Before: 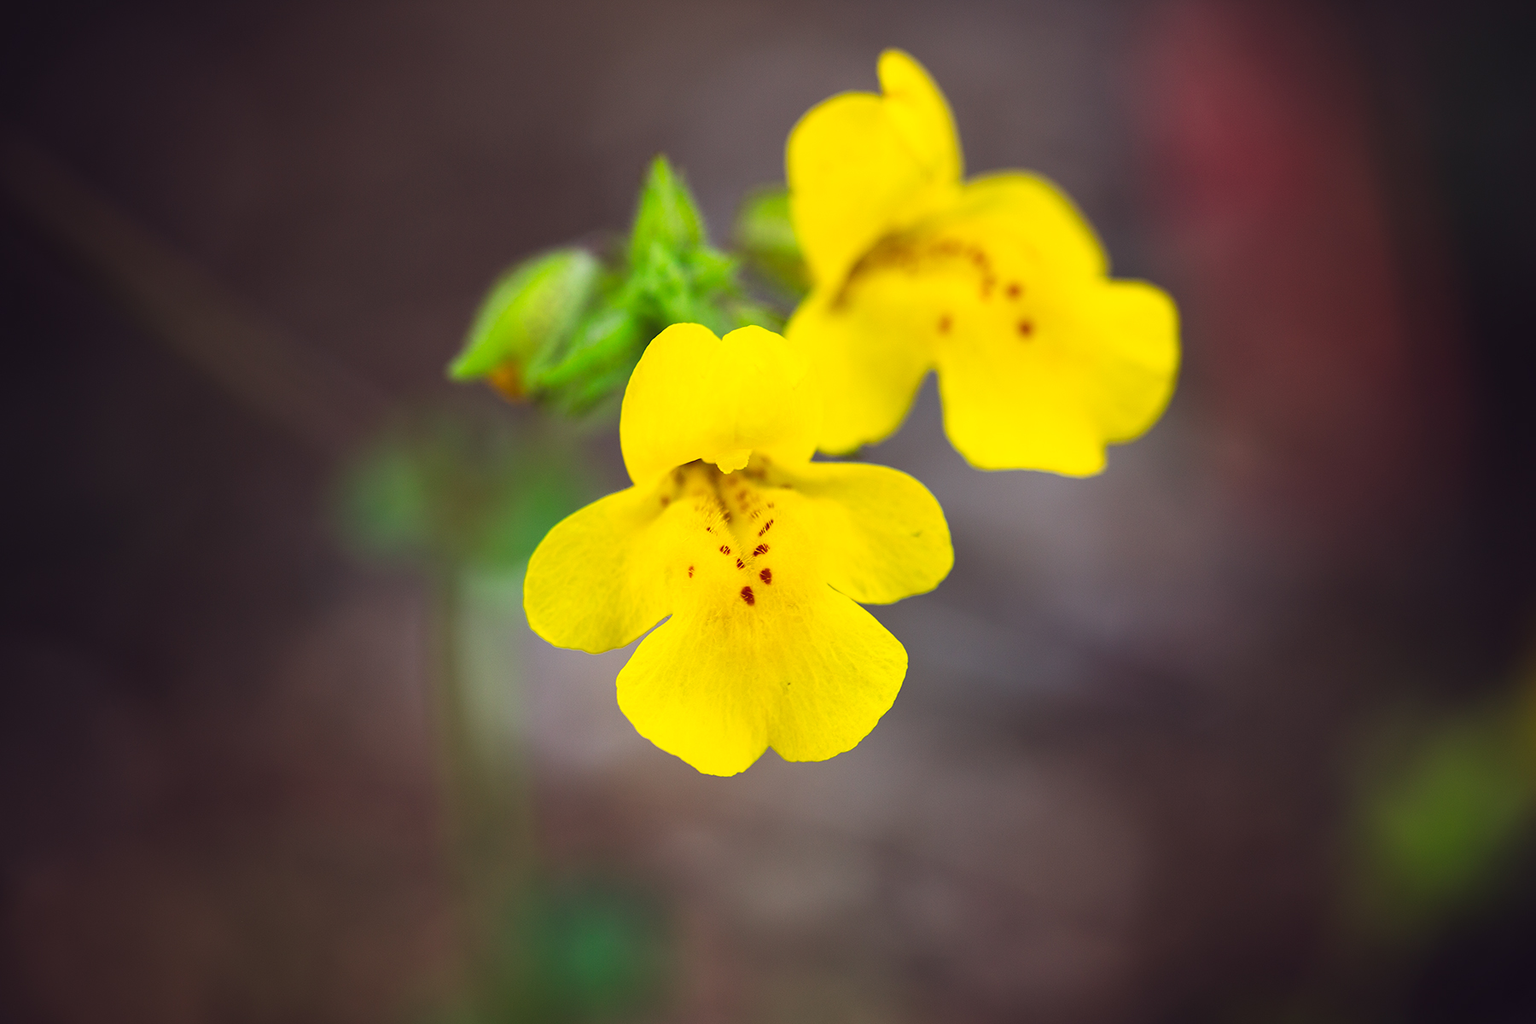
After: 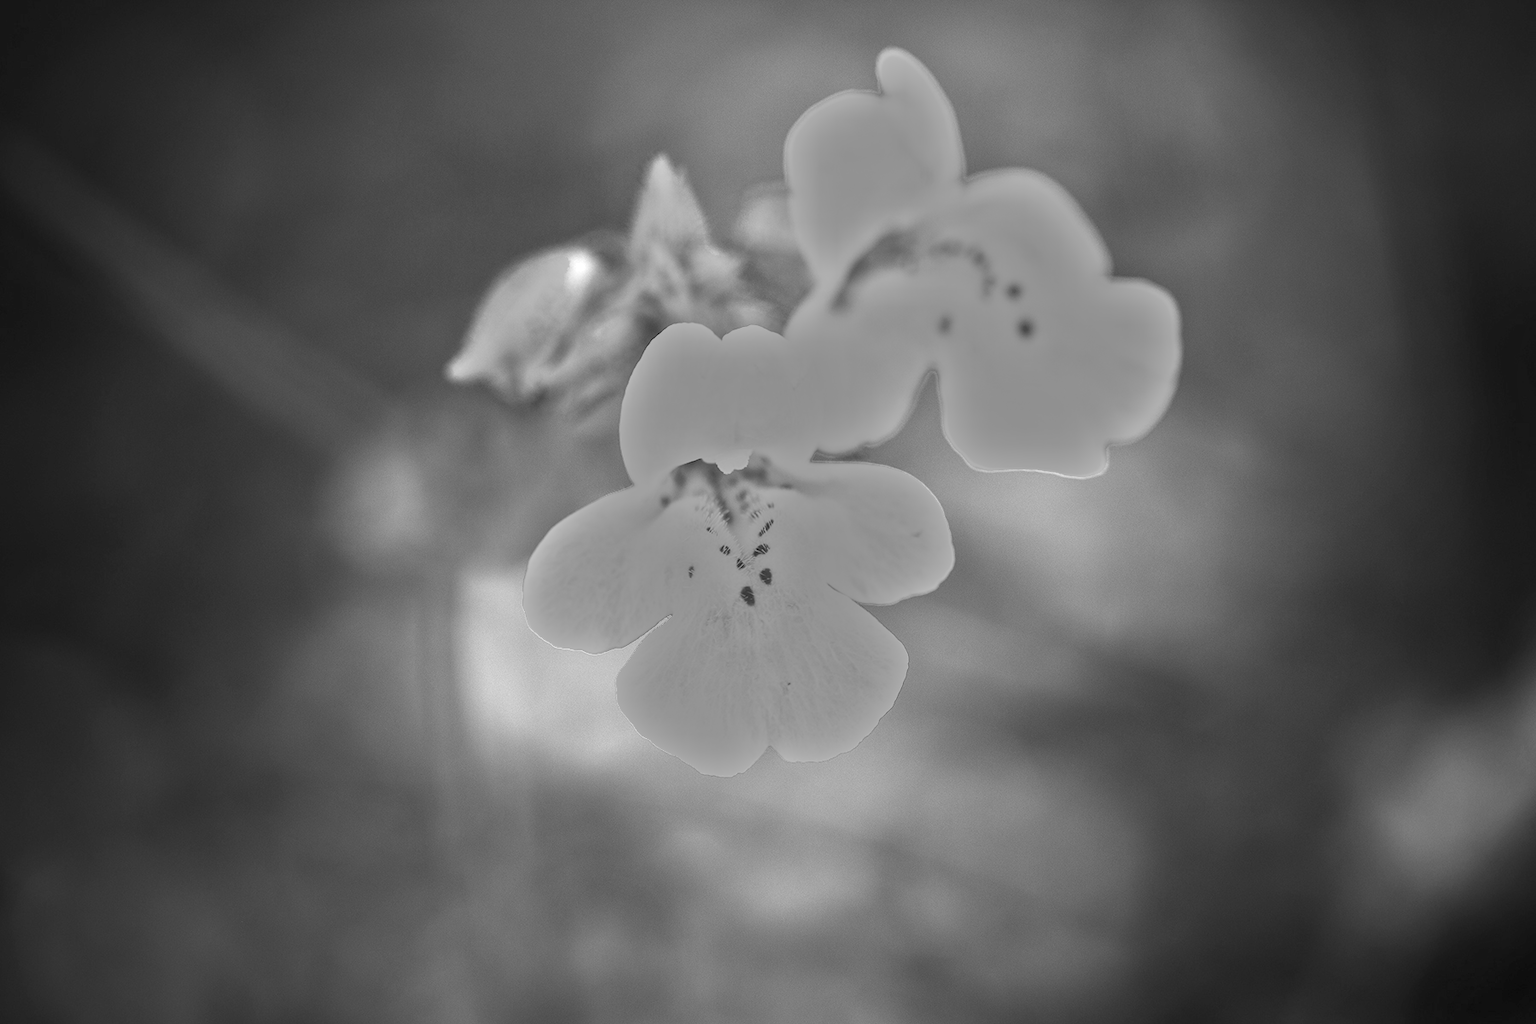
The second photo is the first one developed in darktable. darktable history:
exposure: exposure 1 EV, compensate highlight preservation false
monochrome: a -4.13, b 5.16, size 1
color balance rgb: linear chroma grading › global chroma 50%, perceptual saturation grading › global saturation 2.34%, global vibrance 6.64%, contrast 12.71%, saturation formula JzAzBz (2021)
local contrast: detail 130%
